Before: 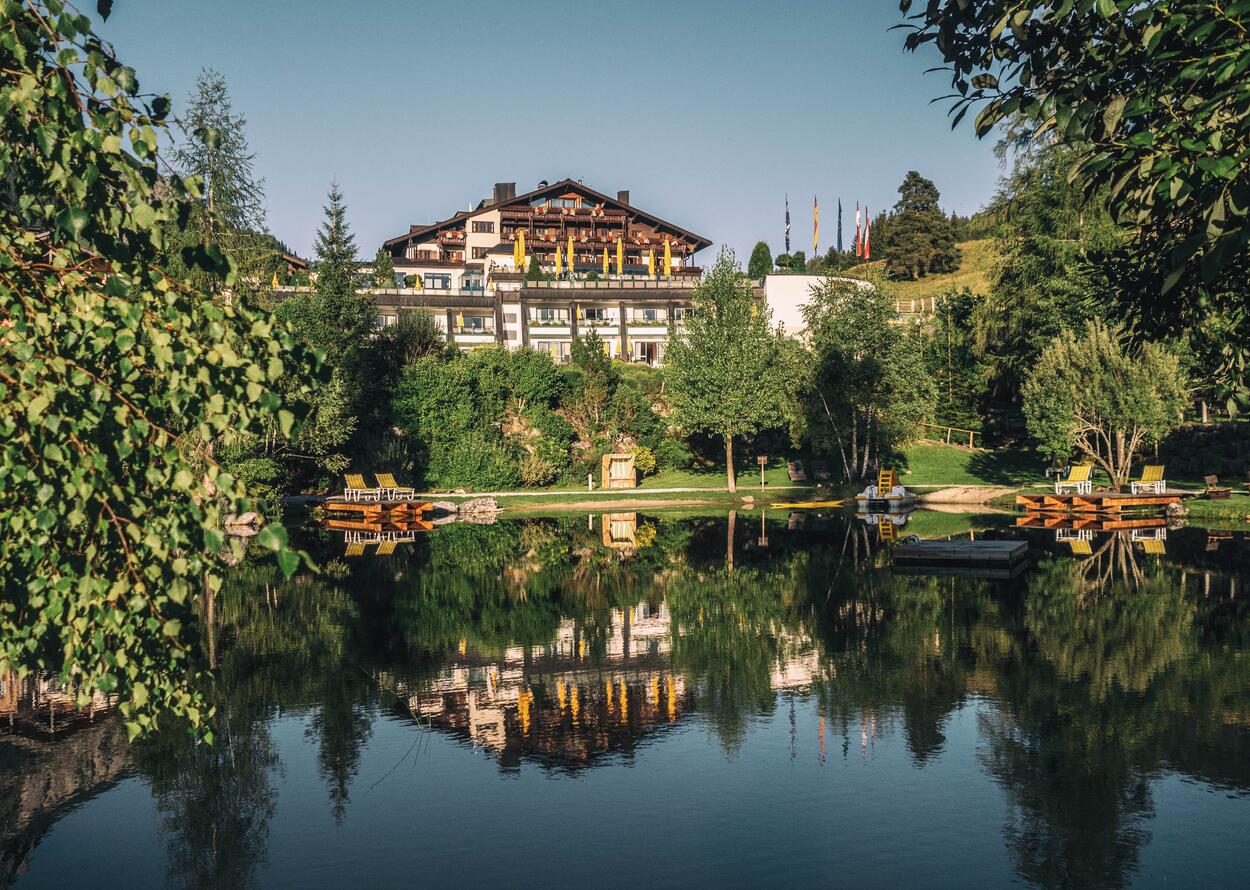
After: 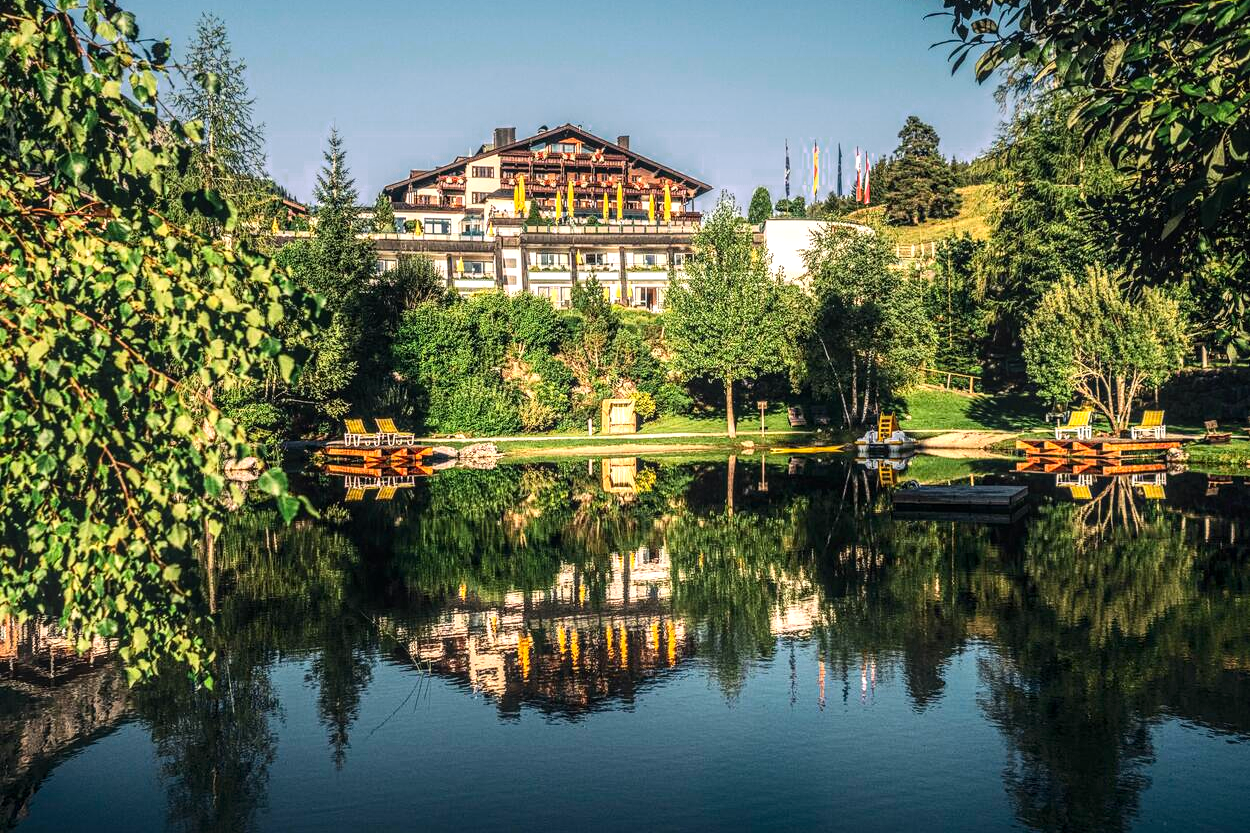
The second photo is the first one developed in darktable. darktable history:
crop and rotate: top 6.368%
color zones: curves: ch0 [(0, 0.5) (0.143, 0.5) (0.286, 0.5) (0.429, 0.495) (0.571, 0.437) (0.714, 0.44) (0.857, 0.496) (1, 0.5)], process mode strong
local contrast: detail 150%
contrast equalizer: y [[0.439, 0.44, 0.442, 0.457, 0.493, 0.498], [0.5 ×6], [0.5 ×6], [0 ×6], [0 ×6]]
tone equalizer: -8 EV -0.405 EV, -7 EV -0.389 EV, -6 EV -0.32 EV, -5 EV -0.2 EV, -3 EV 0.239 EV, -2 EV 0.34 EV, -1 EV 0.409 EV, +0 EV 0.423 EV, mask exposure compensation -0.508 EV
contrast brightness saturation: contrast 0.227, brightness 0.115, saturation 0.289
